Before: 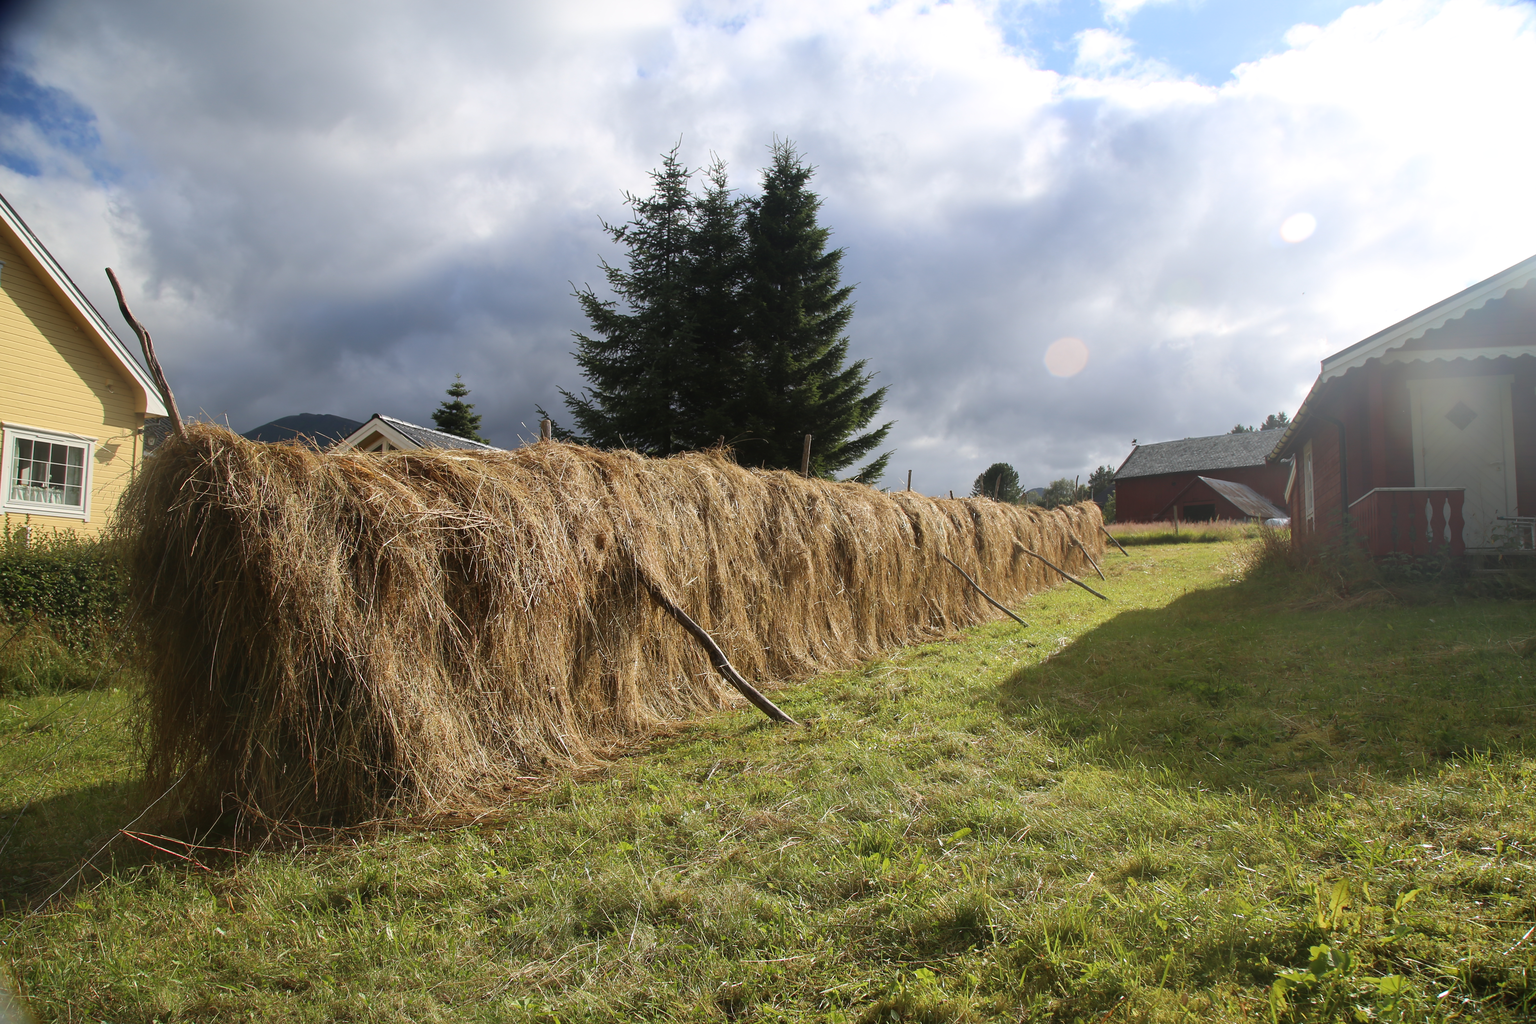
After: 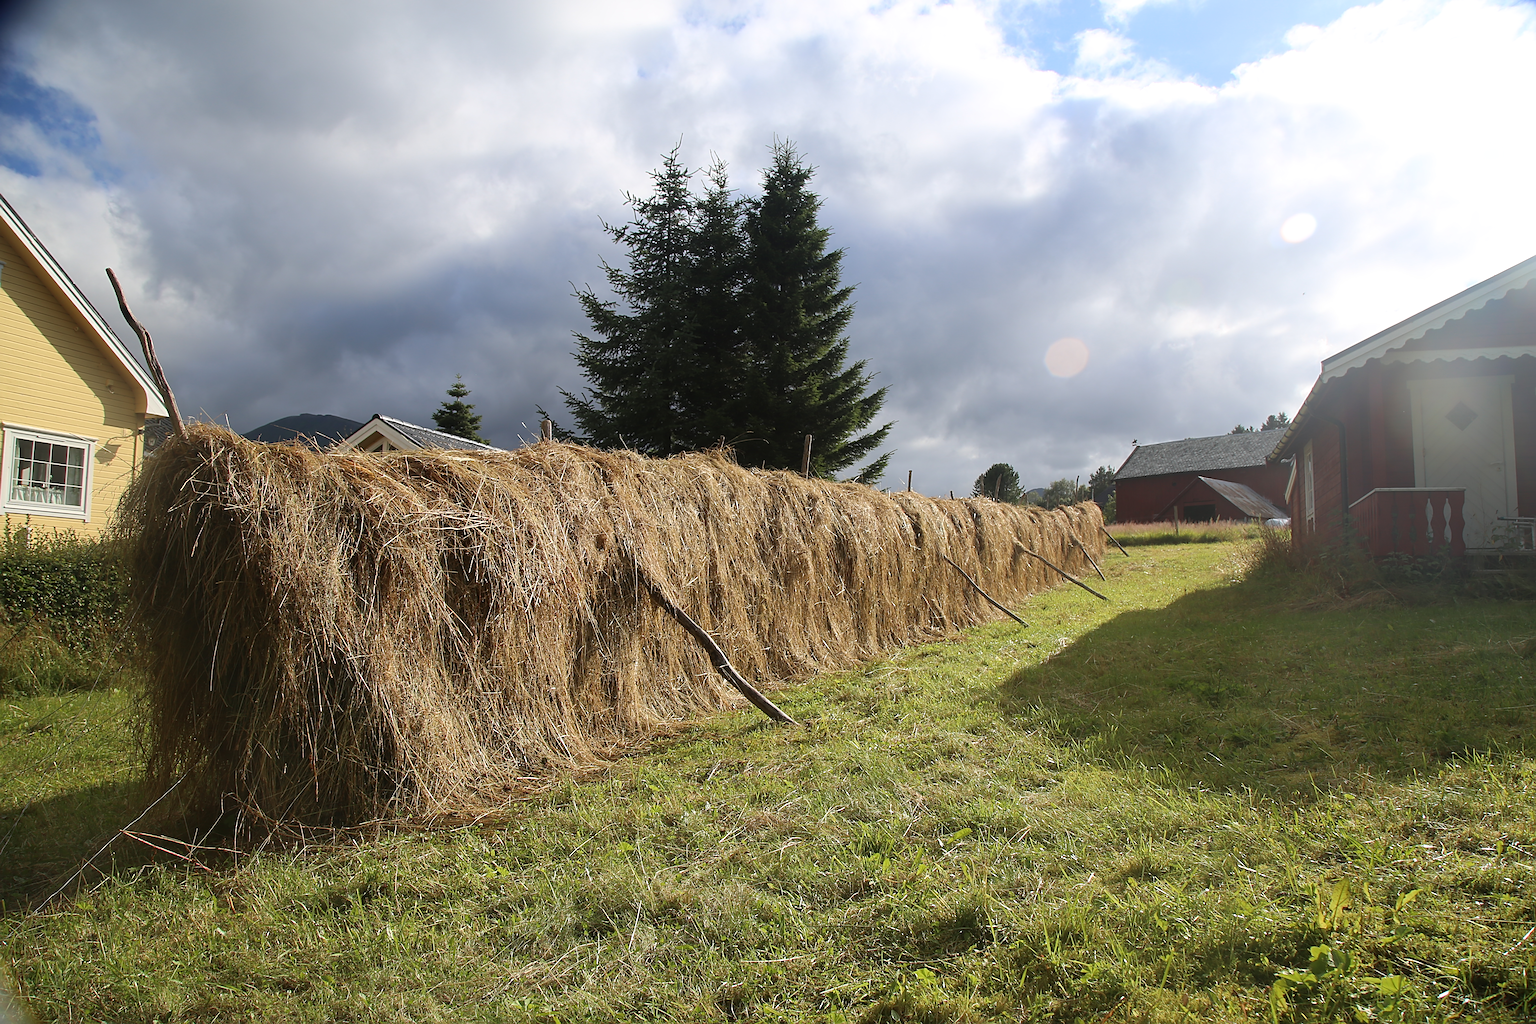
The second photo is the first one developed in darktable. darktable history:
sharpen: radius 4
white balance: emerald 1
